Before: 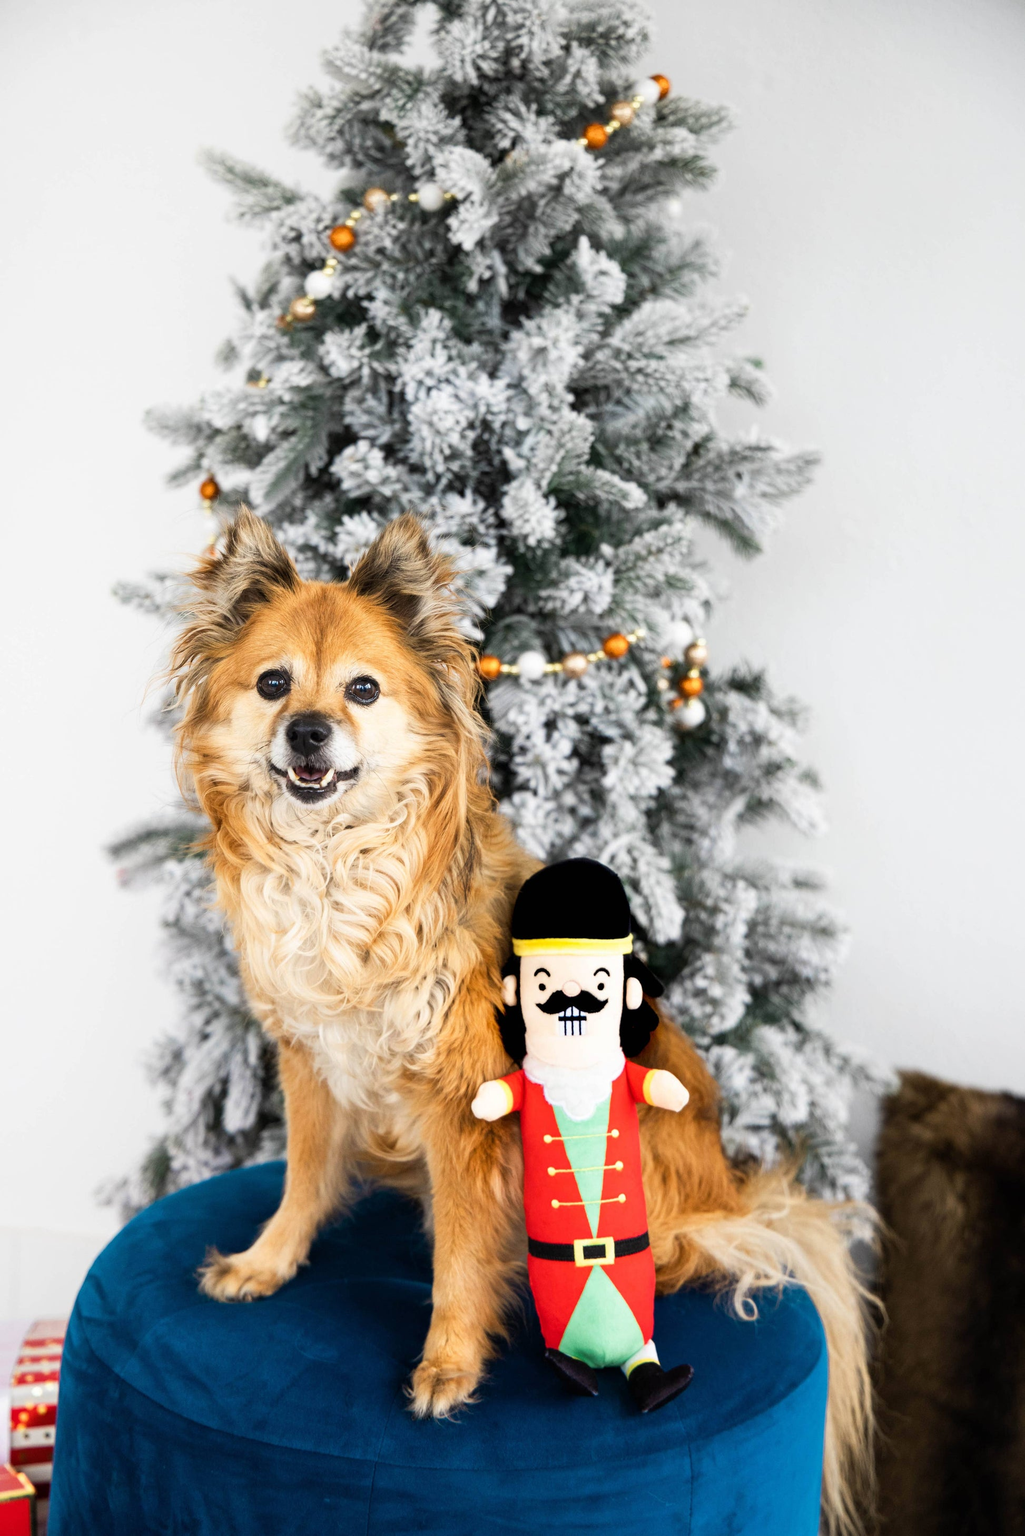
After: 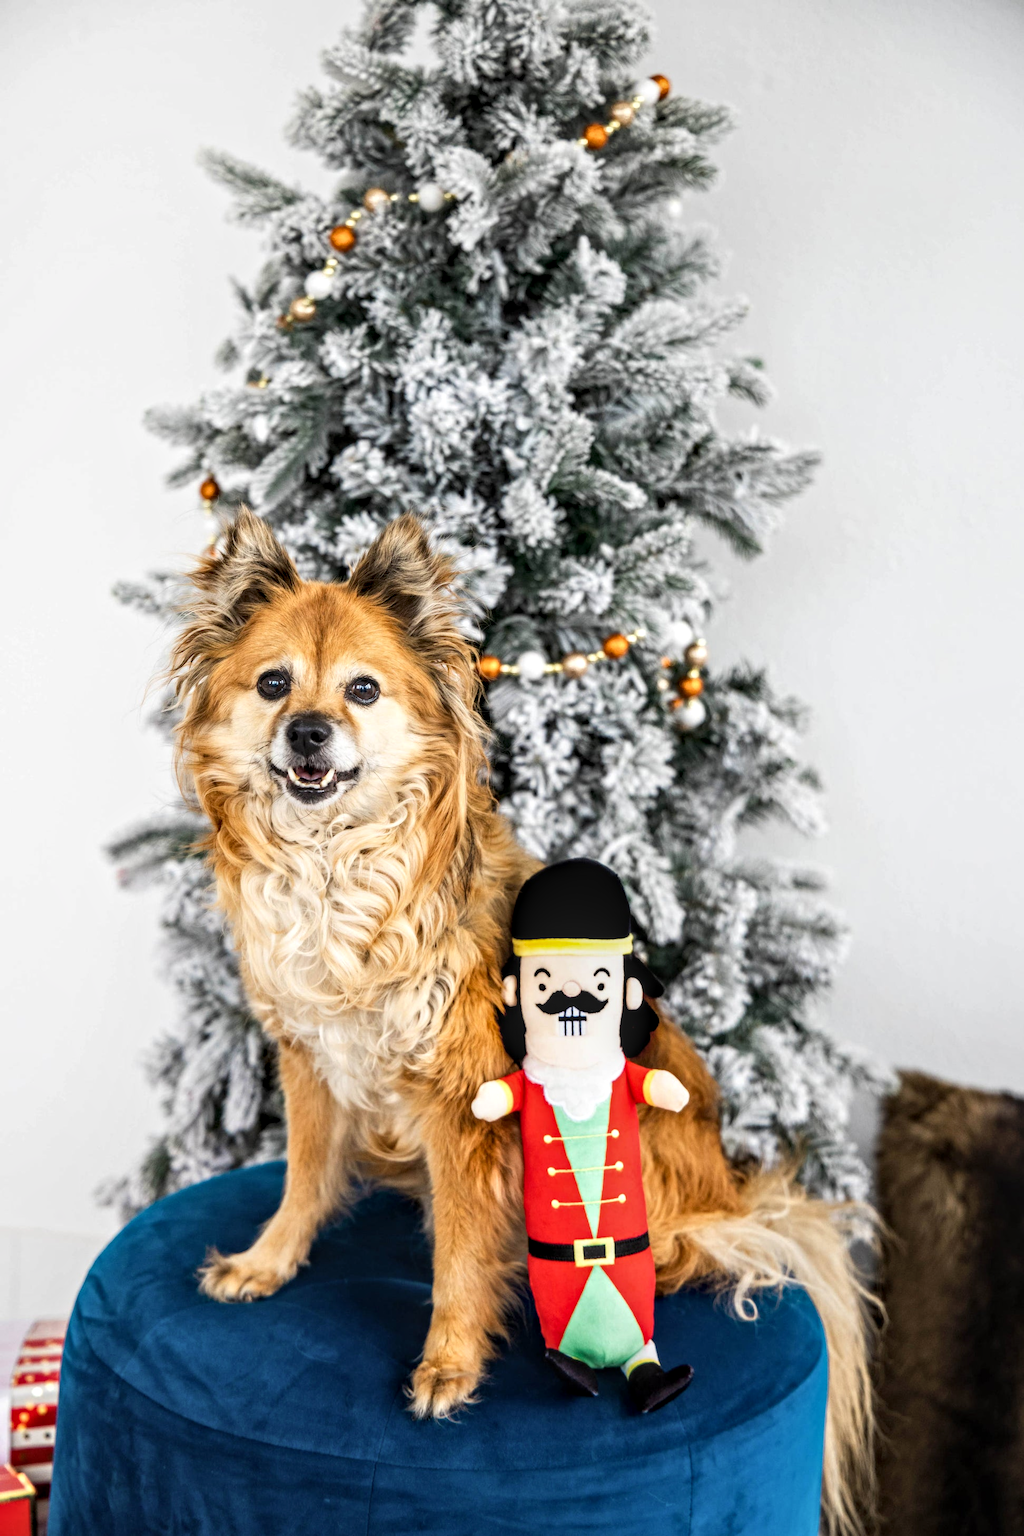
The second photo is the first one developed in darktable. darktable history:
contrast equalizer: y [[0.5, 0.5, 0.544, 0.569, 0.5, 0.5], [0.5 ×6], [0.5 ×6], [0 ×6], [0 ×6]]
local contrast: on, module defaults
